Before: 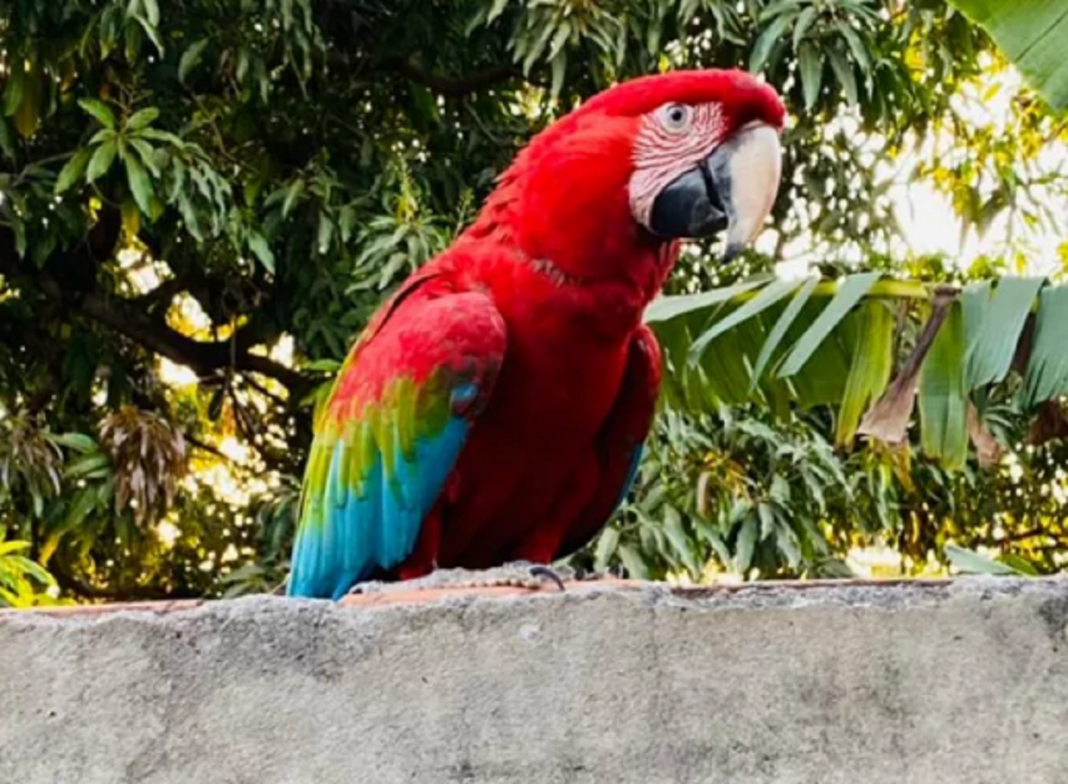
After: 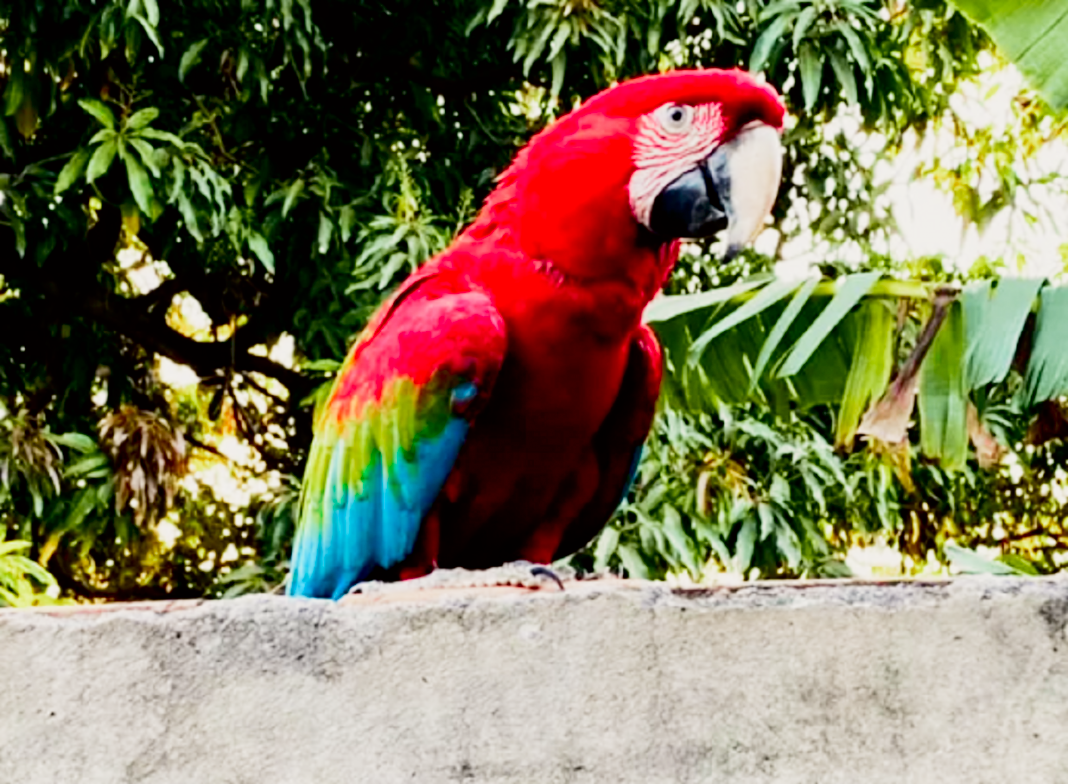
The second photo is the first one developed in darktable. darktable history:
filmic rgb: middle gray luminance 12.74%, black relative exposure -10.13 EV, white relative exposure 3.47 EV, threshold 6 EV, target black luminance 0%, hardness 5.74, latitude 44.69%, contrast 1.221, highlights saturation mix 5%, shadows ↔ highlights balance 26.78%, add noise in highlights 0, preserve chrominance no, color science v3 (2019), use custom middle-gray values true, iterations of high-quality reconstruction 0, contrast in highlights soft, enable highlight reconstruction true
tone curve: curves: ch0 [(0, 0) (0.068, 0.031) (0.175, 0.132) (0.337, 0.304) (0.498, 0.511) (0.748, 0.762) (0.993, 0.954)]; ch1 [(0, 0) (0.294, 0.184) (0.359, 0.34) (0.362, 0.35) (0.43, 0.41) (0.476, 0.457) (0.499, 0.5) (0.529, 0.523) (0.677, 0.762) (1, 1)]; ch2 [(0, 0) (0.431, 0.419) (0.495, 0.502) (0.524, 0.534) (0.557, 0.56) (0.634, 0.654) (0.728, 0.722) (1, 1)], color space Lab, independent channels, preserve colors none
